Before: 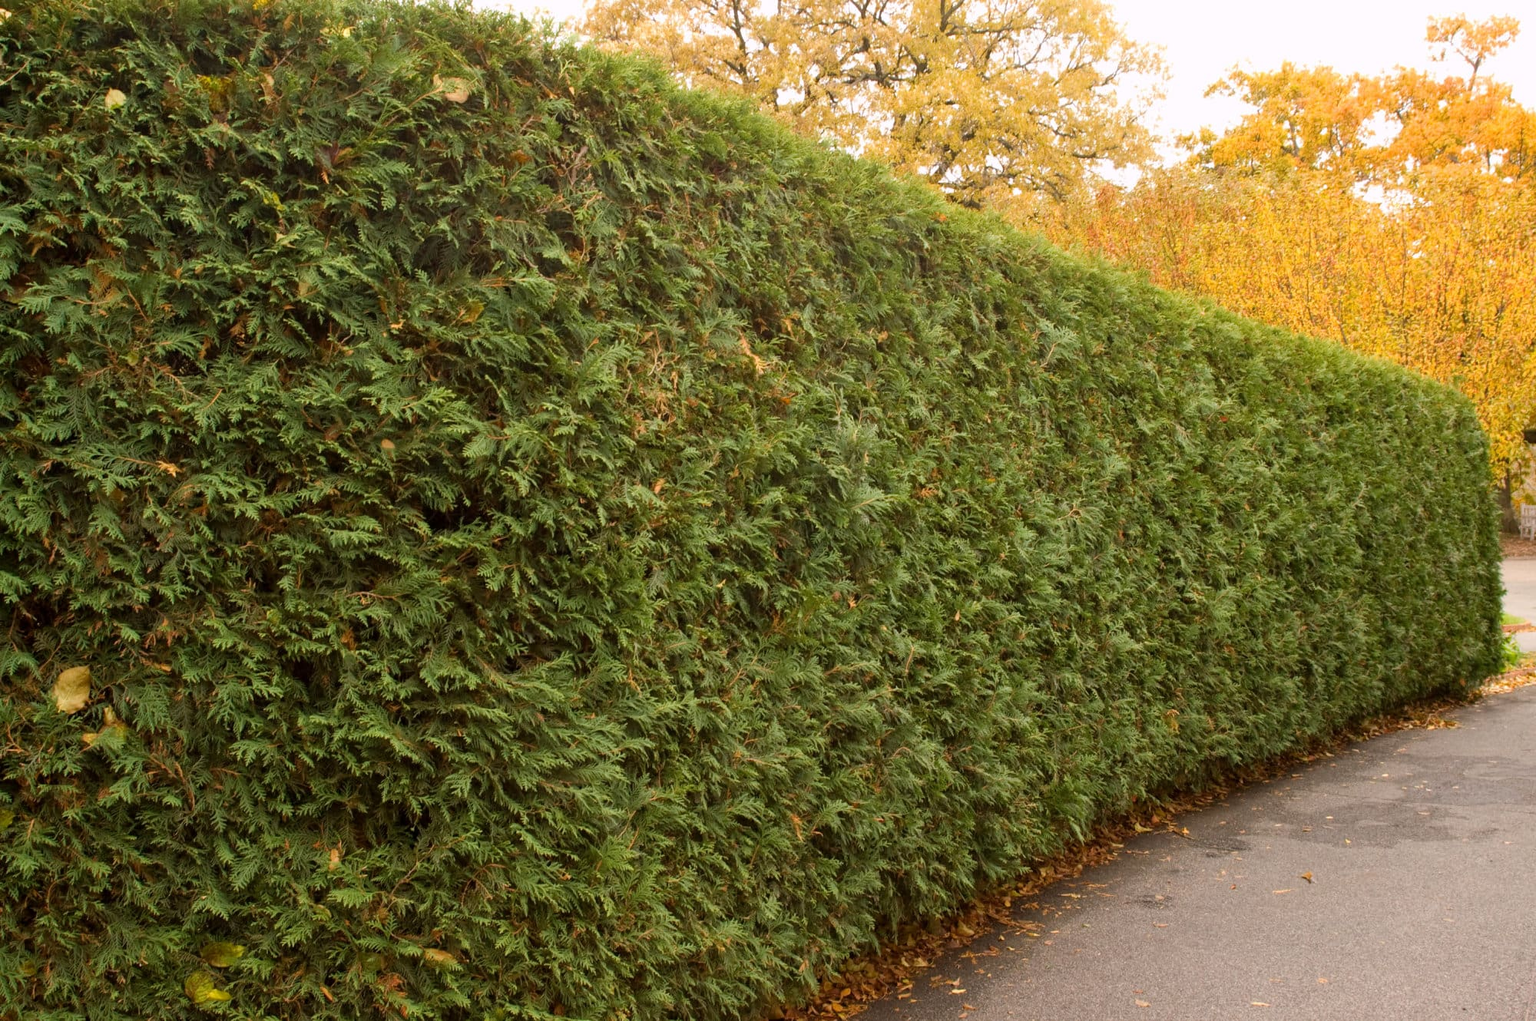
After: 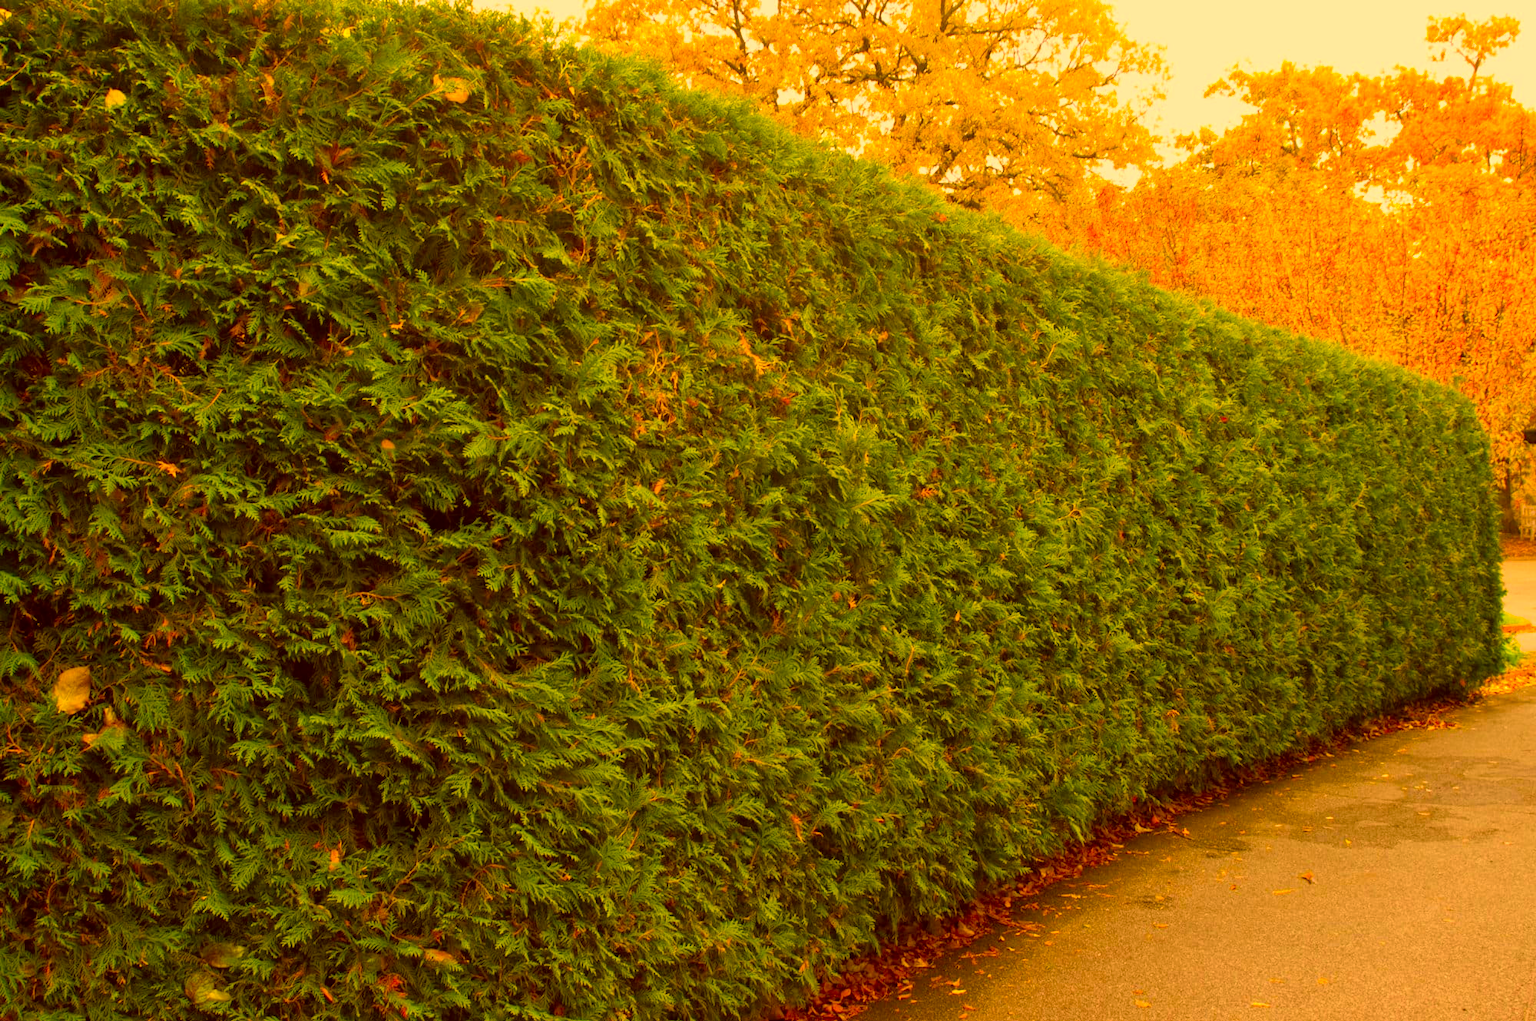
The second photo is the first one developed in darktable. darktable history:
color correction: highlights a* 10.91, highlights b* 29.79, shadows a* 2.82, shadows b* 17.85, saturation 1.74
